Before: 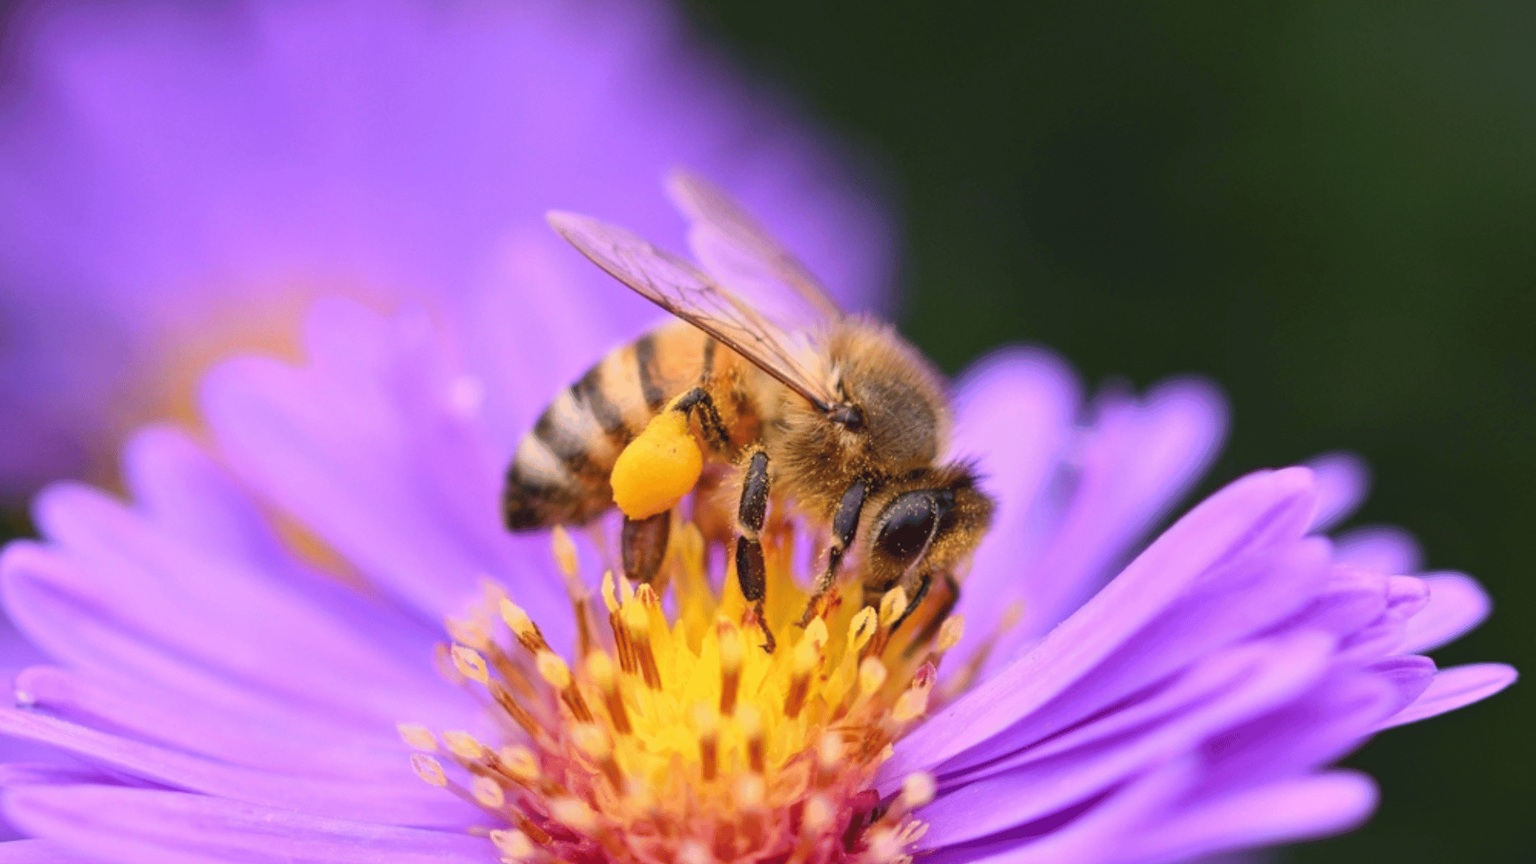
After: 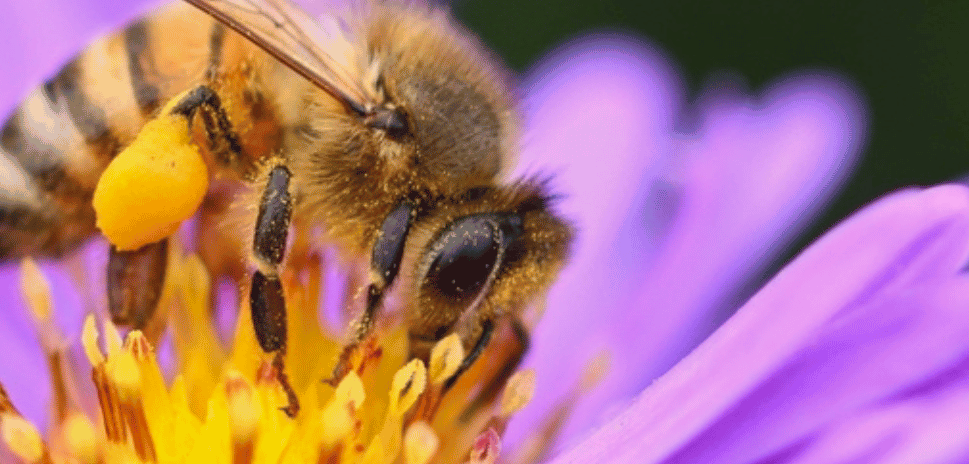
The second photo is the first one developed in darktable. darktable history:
color correction: highlights a* -4.24, highlights b* 6.52
crop: left 34.896%, top 37.035%, right 14.596%, bottom 19.995%
